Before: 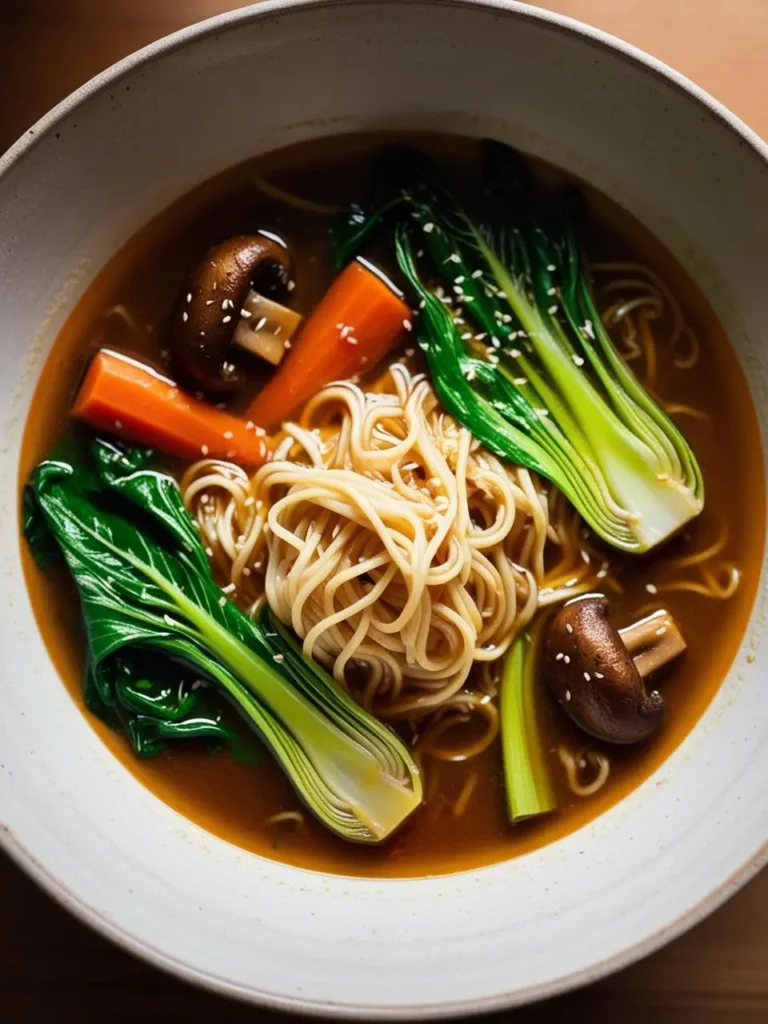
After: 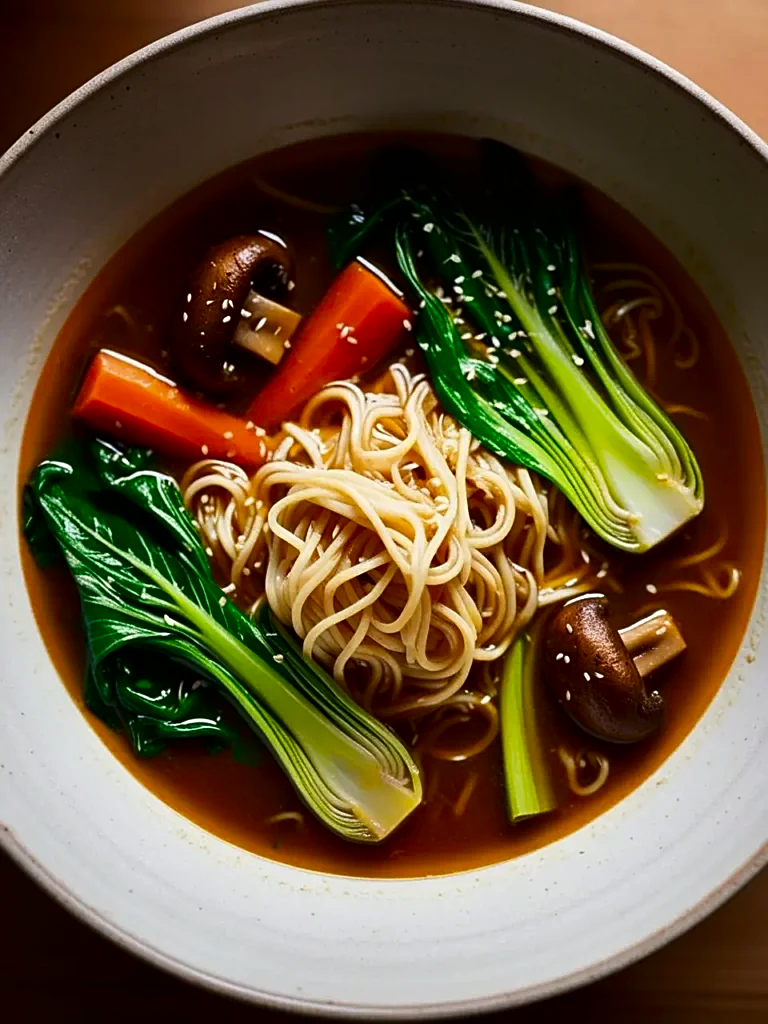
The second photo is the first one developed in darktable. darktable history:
contrast brightness saturation: contrast 0.068, brightness -0.142, saturation 0.117
sharpen: on, module defaults
